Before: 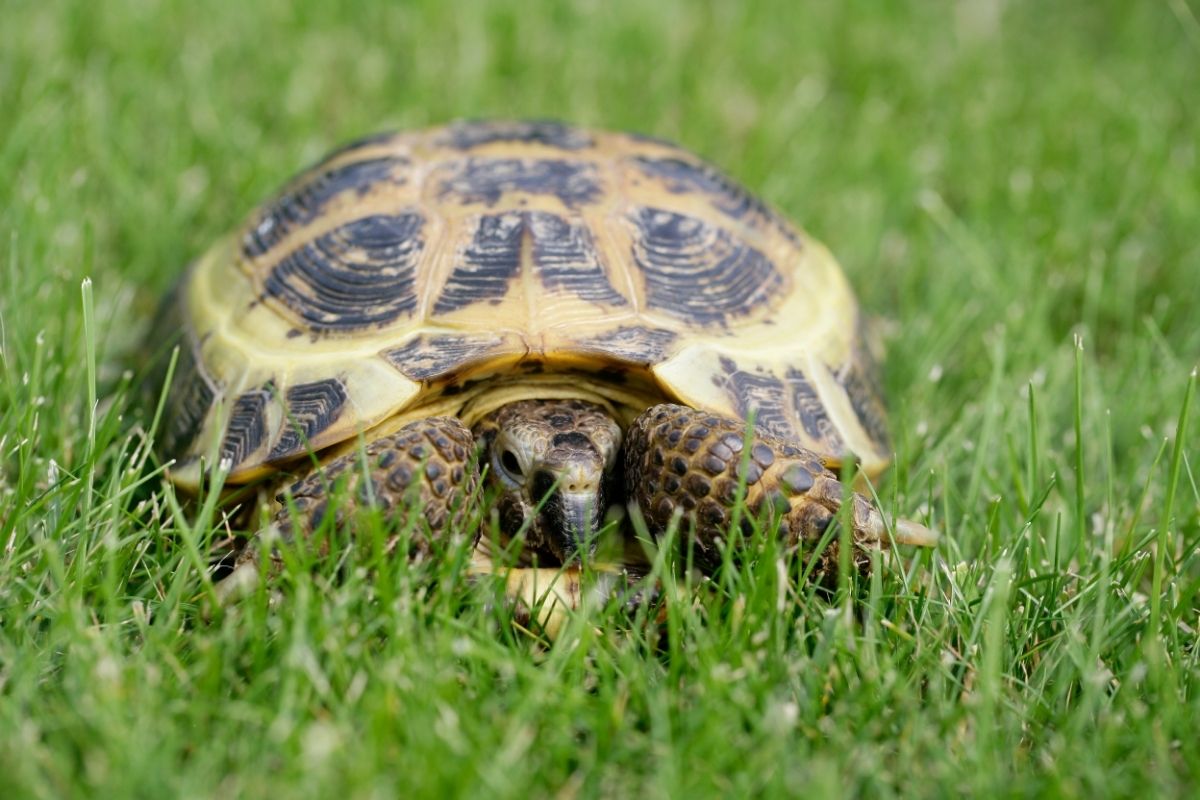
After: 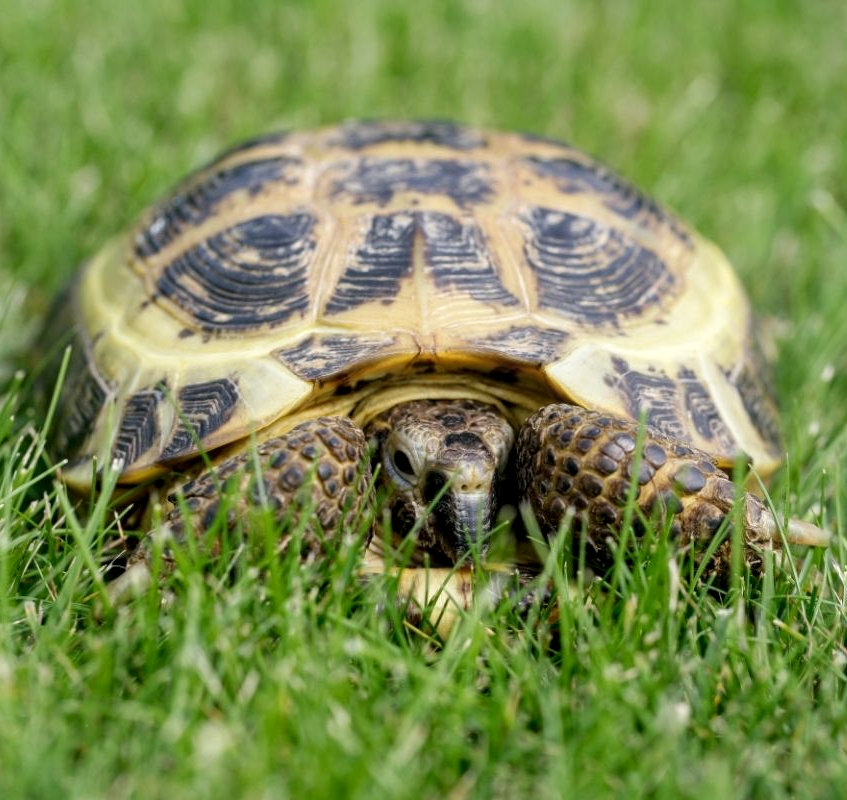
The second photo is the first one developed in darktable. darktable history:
crop and rotate: left 9.035%, right 20.344%
local contrast: on, module defaults
